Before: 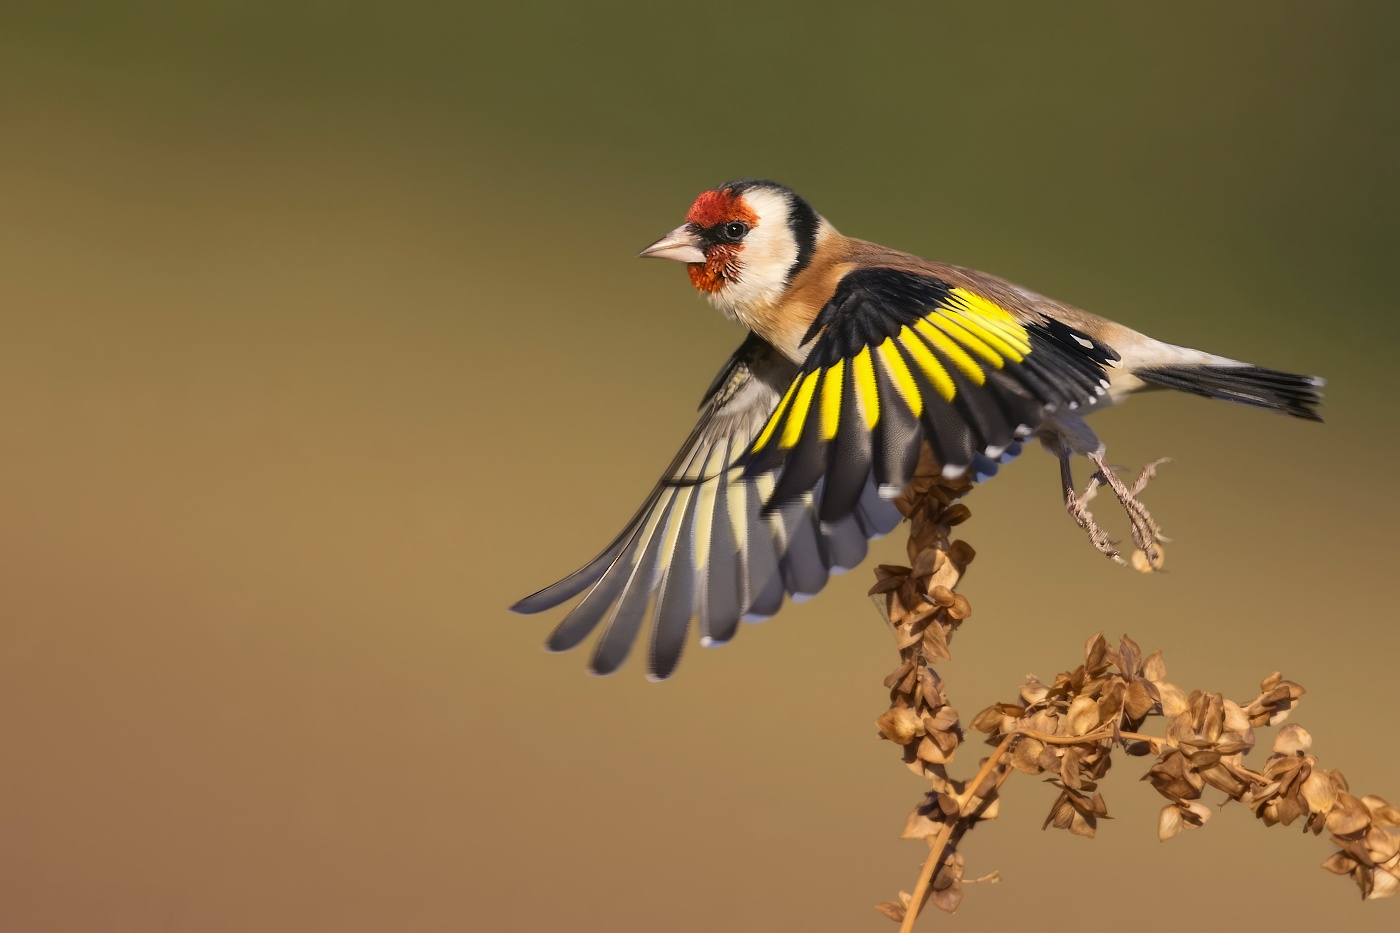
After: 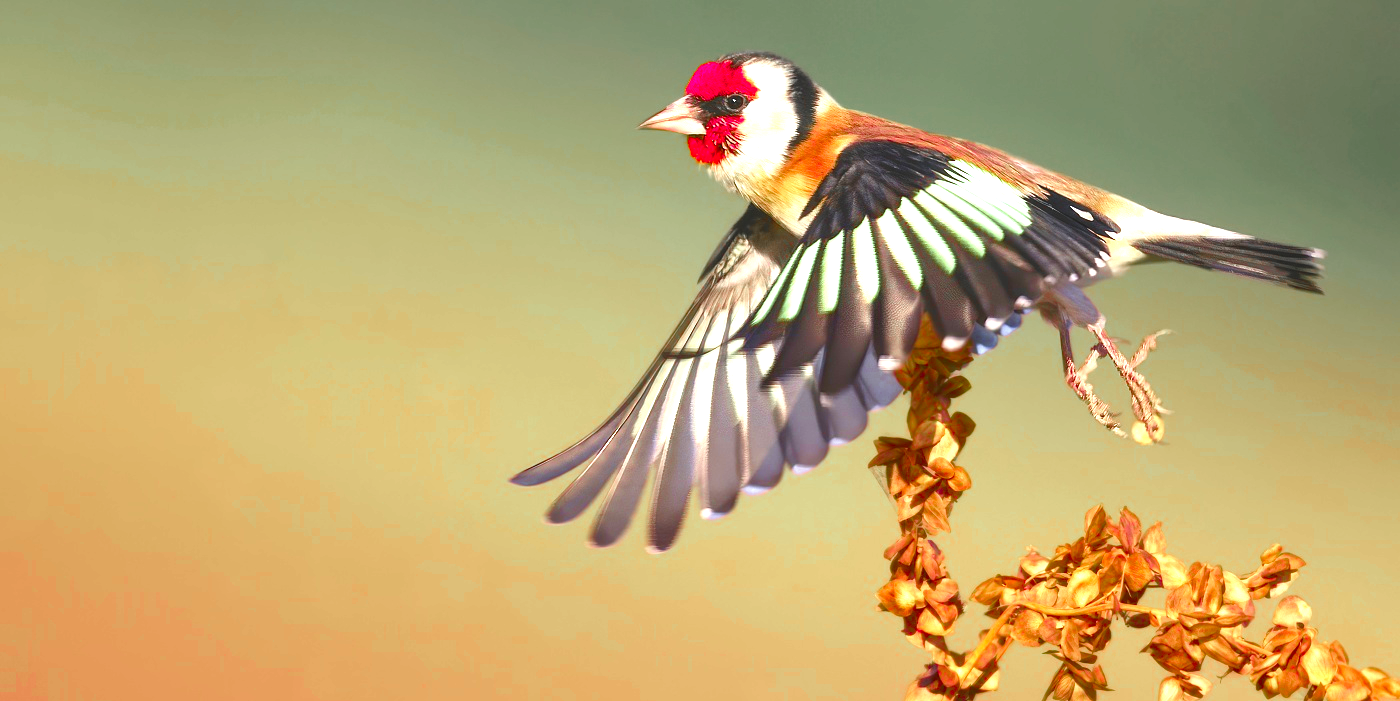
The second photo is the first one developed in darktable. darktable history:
color zones: curves: ch0 [(0, 0.466) (0.128, 0.466) (0.25, 0.5) (0.375, 0.456) (0.5, 0.5) (0.625, 0.5) (0.737, 0.652) (0.875, 0.5)]; ch1 [(0, 0.603) (0.125, 0.618) (0.261, 0.348) (0.372, 0.353) (0.497, 0.363) (0.611, 0.45) (0.731, 0.427) (0.875, 0.518) (0.998, 0.652)]; ch2 [(0, 0.559) (0.125, 0.451) (0.253, 0.564) (0.37, 0.578) (0.5, 0.466) (0.625, 0.471) (0.731, 0.471) (0.88, 0.485)], mix 99.81%
crop: top 13.745%, bottom 11.058%
color balance rgb: power › hue 308.15°, linear chroma grading › global chroma 19.078%, perceptual saturation grading › global saturation 20%, perceptual saturation grading › highlights -25.194%, perceptual saturation grading › shadows 50.096%
exposure: black level correction -0.005, exposure 1.005 EV, compensate exposure bias true, compensate highlight preservation false
